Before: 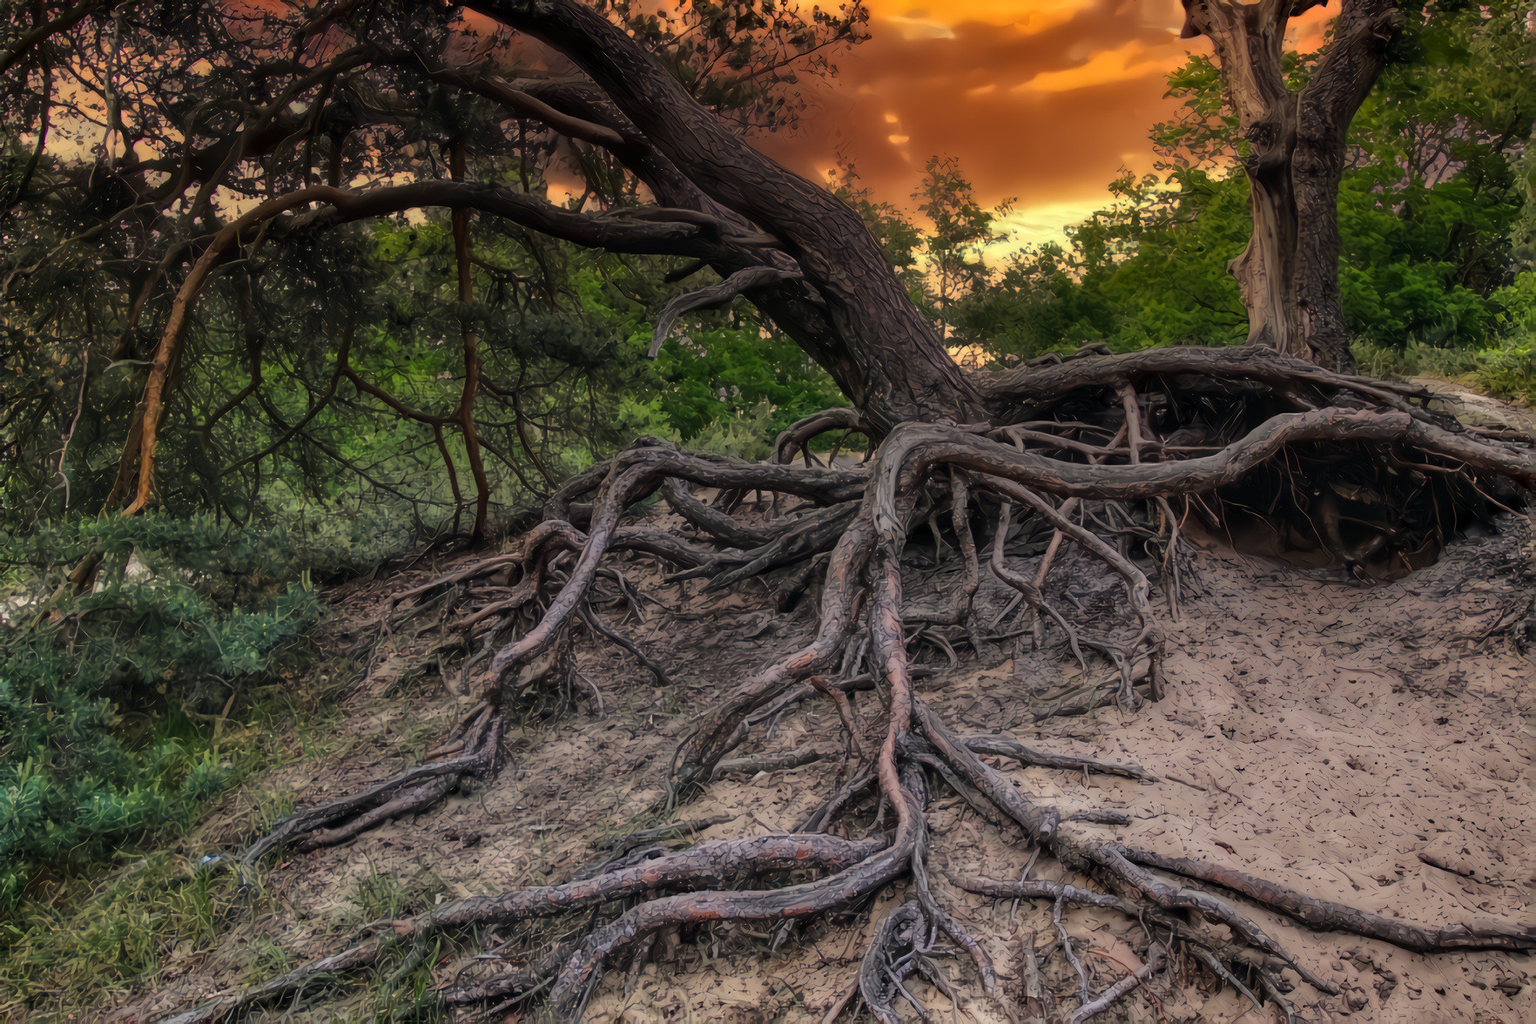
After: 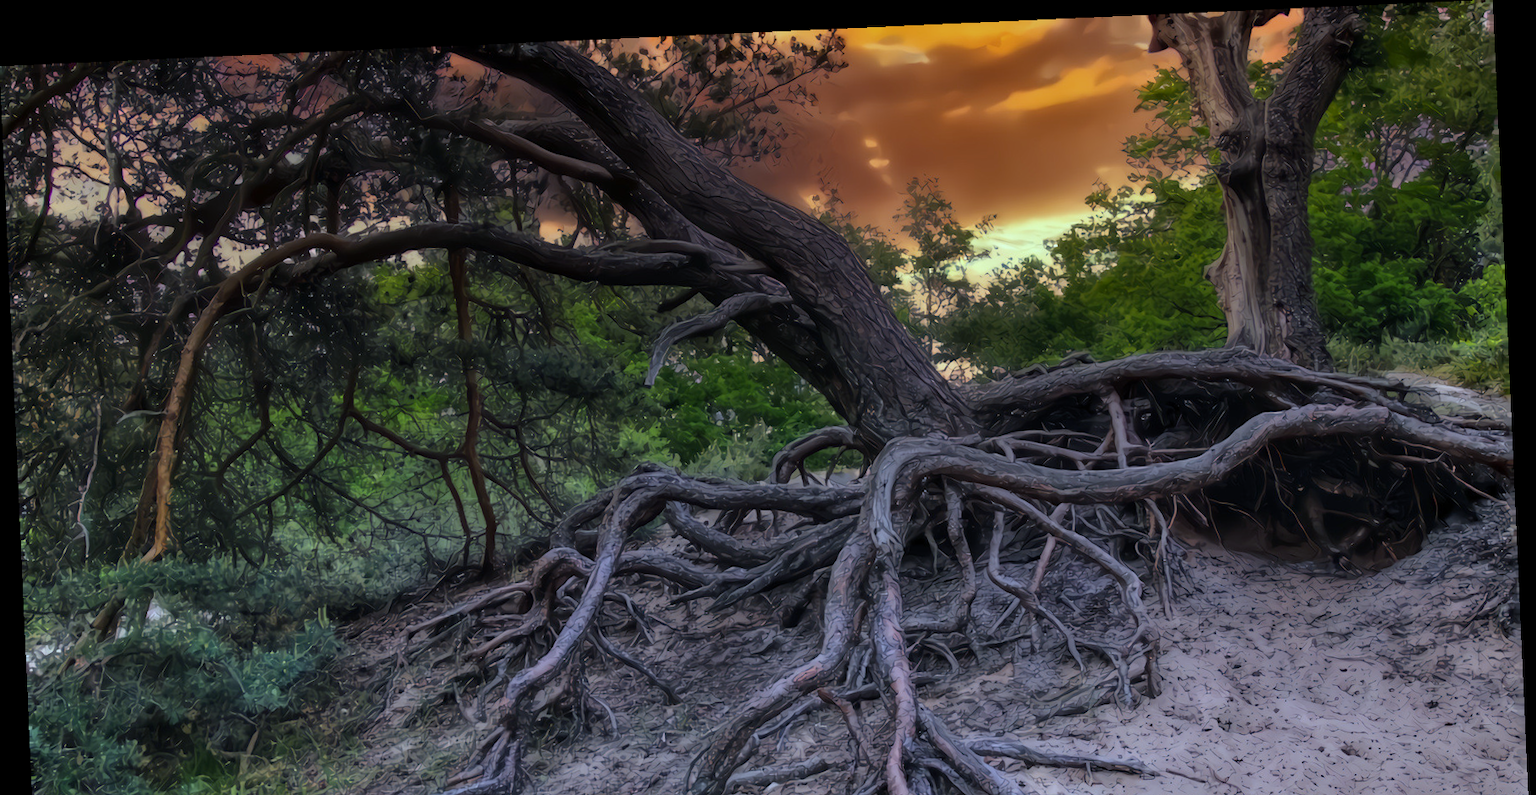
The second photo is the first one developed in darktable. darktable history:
rotate and perspective: rotation -2.56°, automatic cropping off
crop: bottom 24.988%
white balance: red 0.871, blue 1.249
